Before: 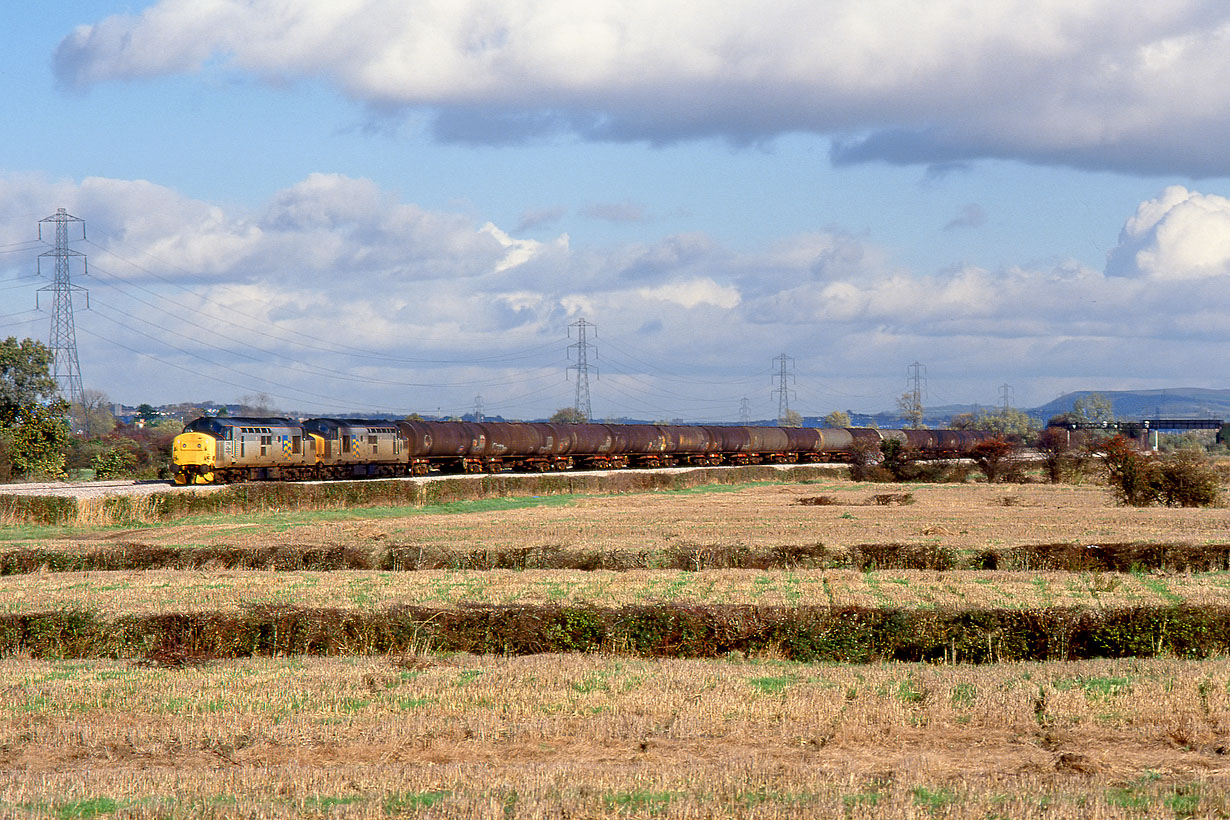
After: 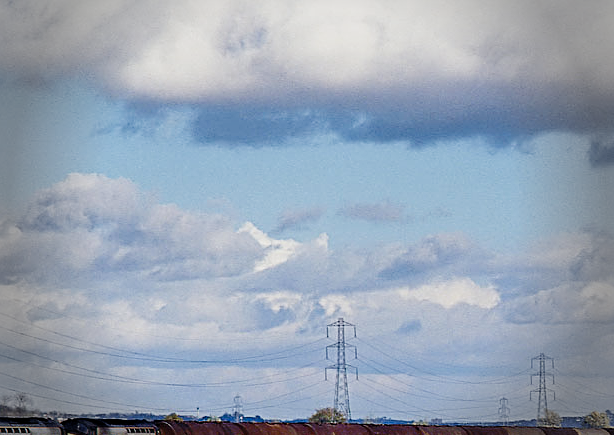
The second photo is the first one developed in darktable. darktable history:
sharpen: radius 3.084
exposure: black level correction -0.003, exposure 0.041 EV, compensate highlight preservation false
crop: left 19.665%, right 30.371%, bottom 46.921%
vignetting: fall-off start 68.39%, fall-off radius 30%, width/height ratio 0.989, shape 0.862
shadows and highlights: shadows 22.24, highlights -49.19, soften with gaussian
haze removal: compatibility mode true, adaptive false
filmic rgb: black relative exposure -16 EV, white relative exposure 6.28 EV, hardness 5.14, contrast 1.342, preserve chrominance no, color science v3 (2019), use custom middle-gray values true
